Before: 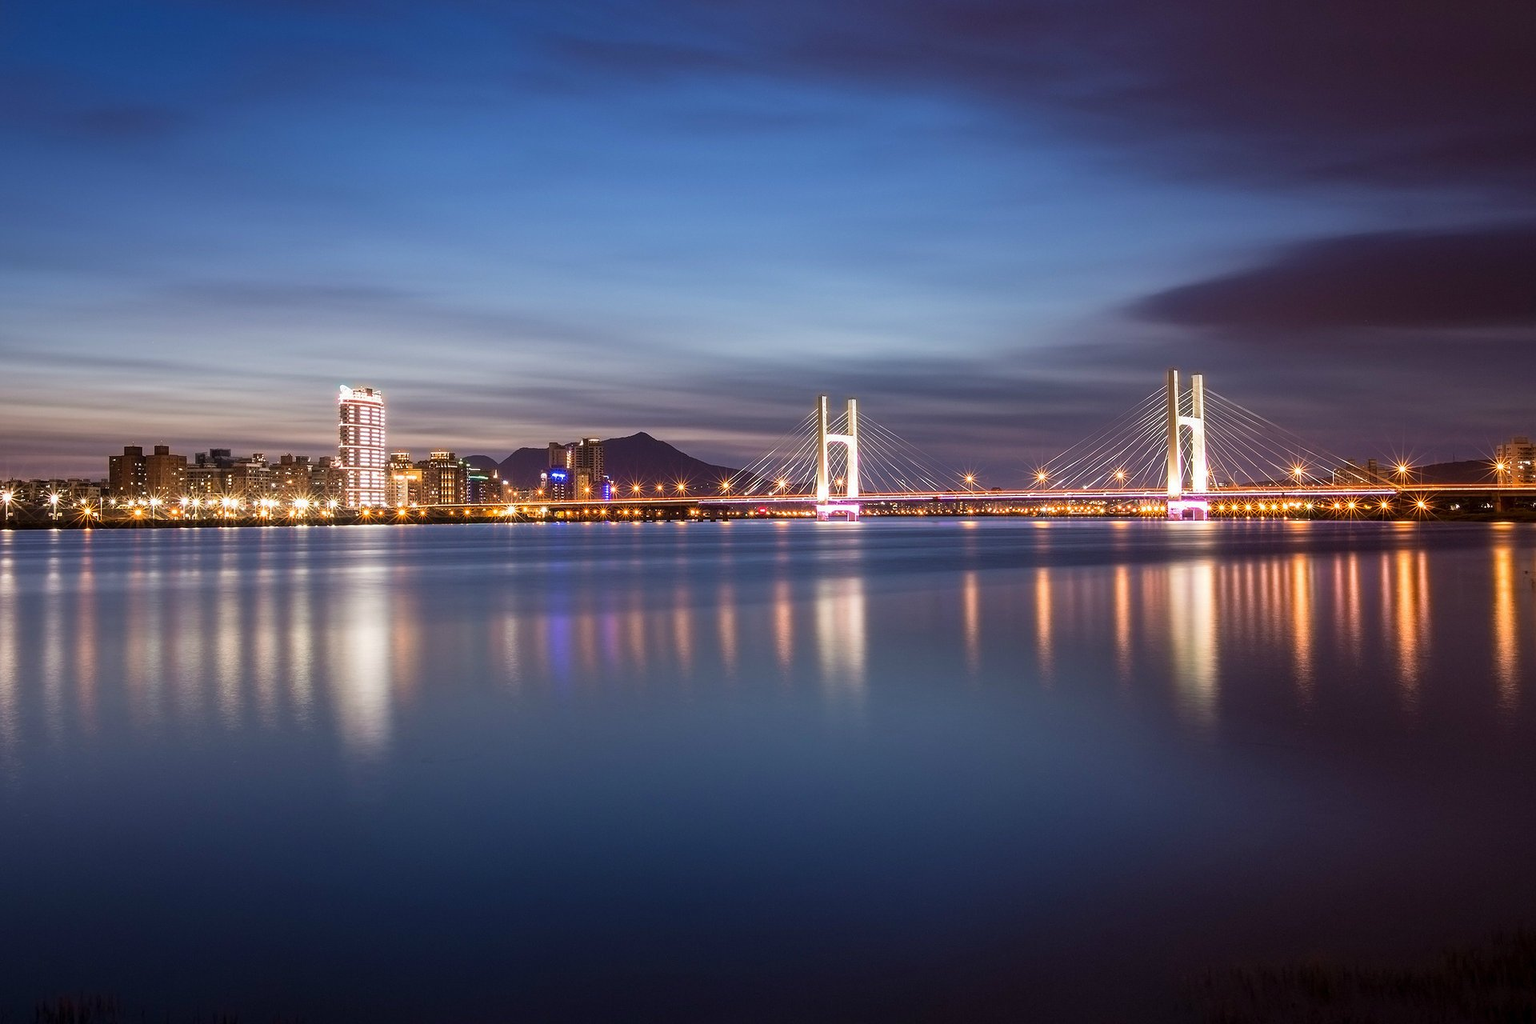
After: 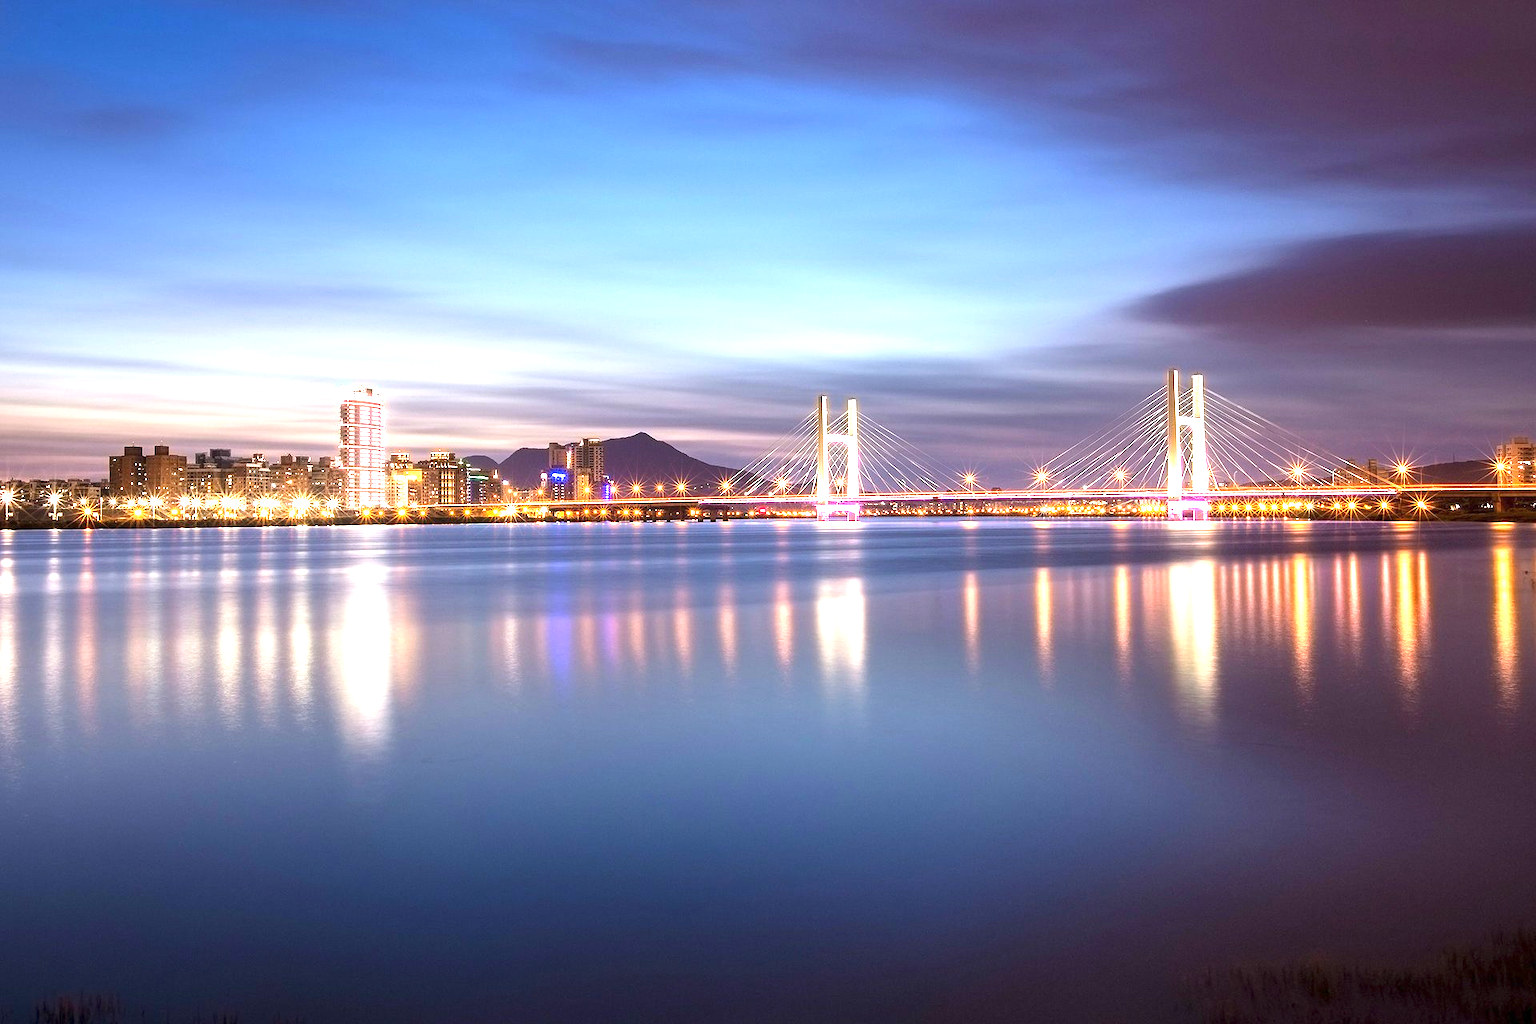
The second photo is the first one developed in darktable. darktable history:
exposure: exposure 1.496 EV, compensate highlight preservation false
